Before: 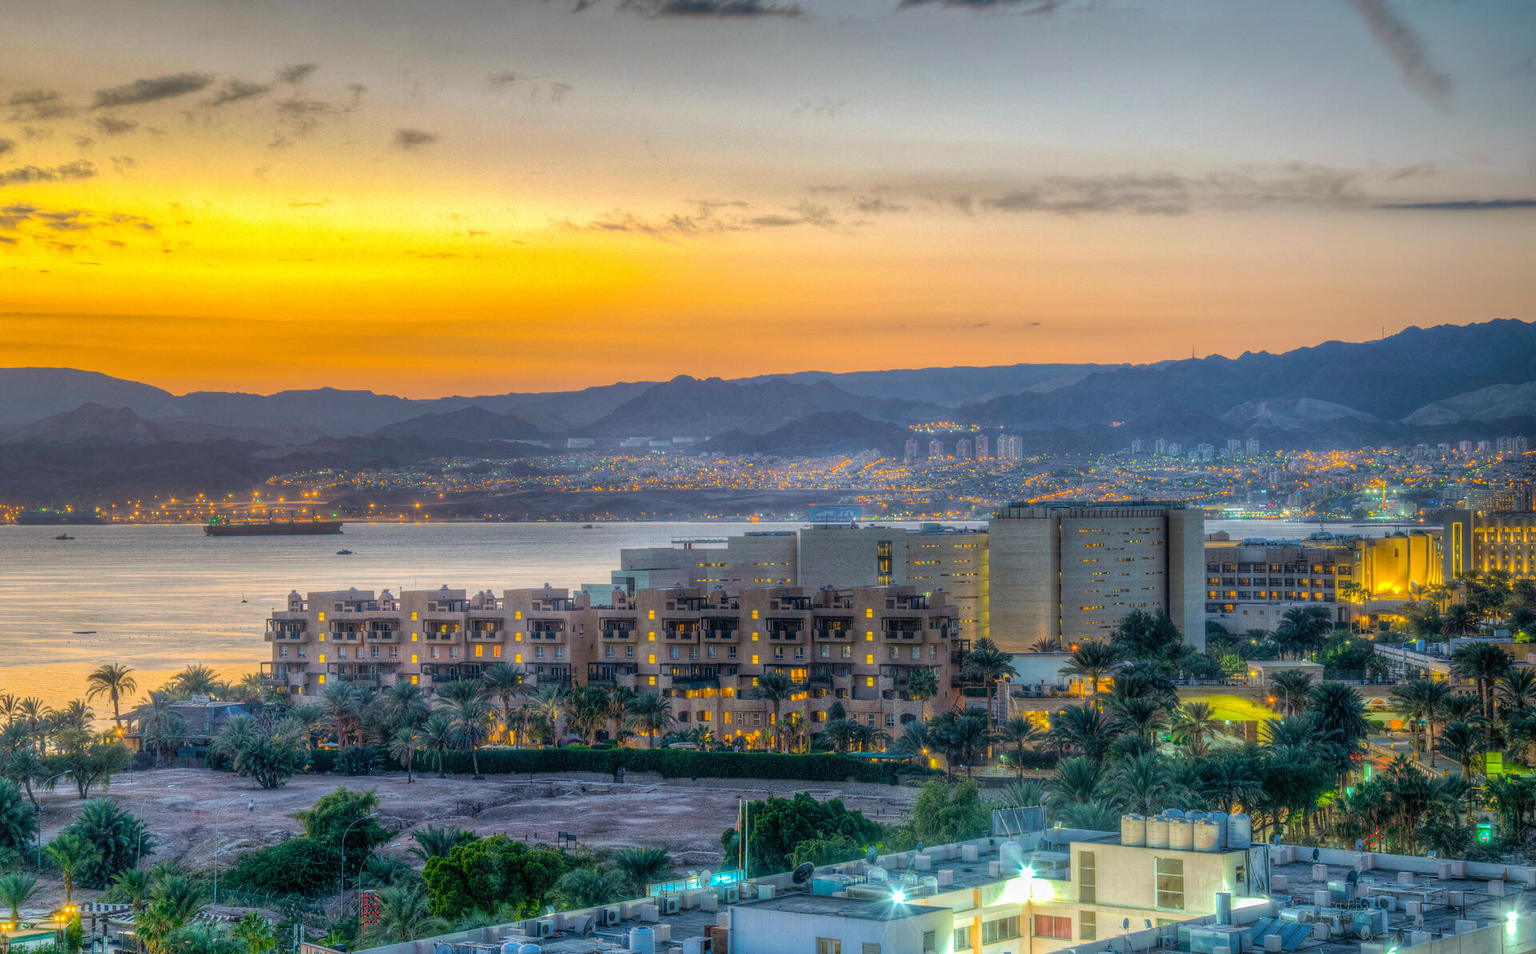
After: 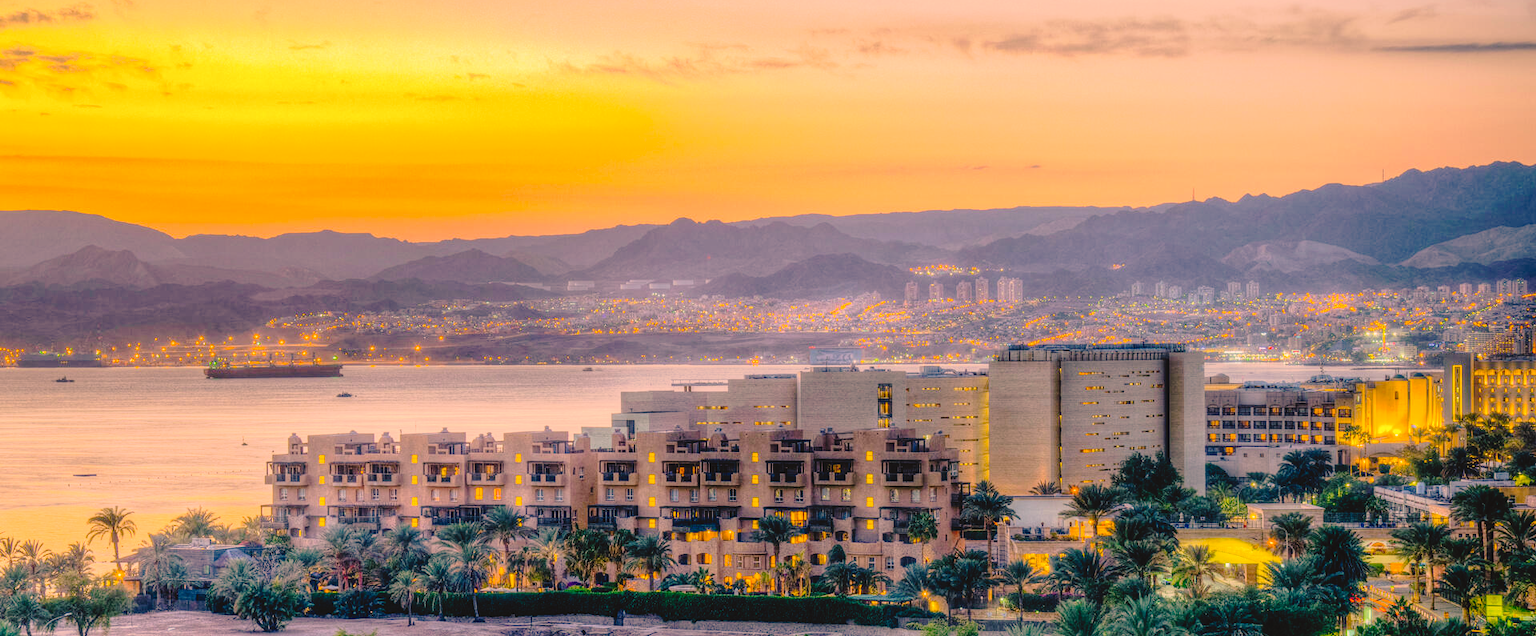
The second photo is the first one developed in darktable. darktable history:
exposure: black level correction -0.001, exposure 0.08 EV, compensate highlight preservation false
tone curve: curves: ch0 [(0, 0) (0.003, 0.051) (0.011, 0.052) (0.025, 0.055) (0.044, 0.062) (0.069, 0.068) (0.1, 0.077) (0.136, 0.098) (0.177, 0.145) (0.224, 0.223) (0.277, 0.314) (0.335, 0.43) (0.399, 0.518) (0.468, 0.591) (0.543, 0.656) (0.623, 0.726) (0.709, 0.809) (0.801, 0.857) (0.898, 0.918) (1, 1)], preserve colors none
color correction: highlights a* 21.93, highlights b* 21.94
crop: top 16.583%, bottom 16.744%
